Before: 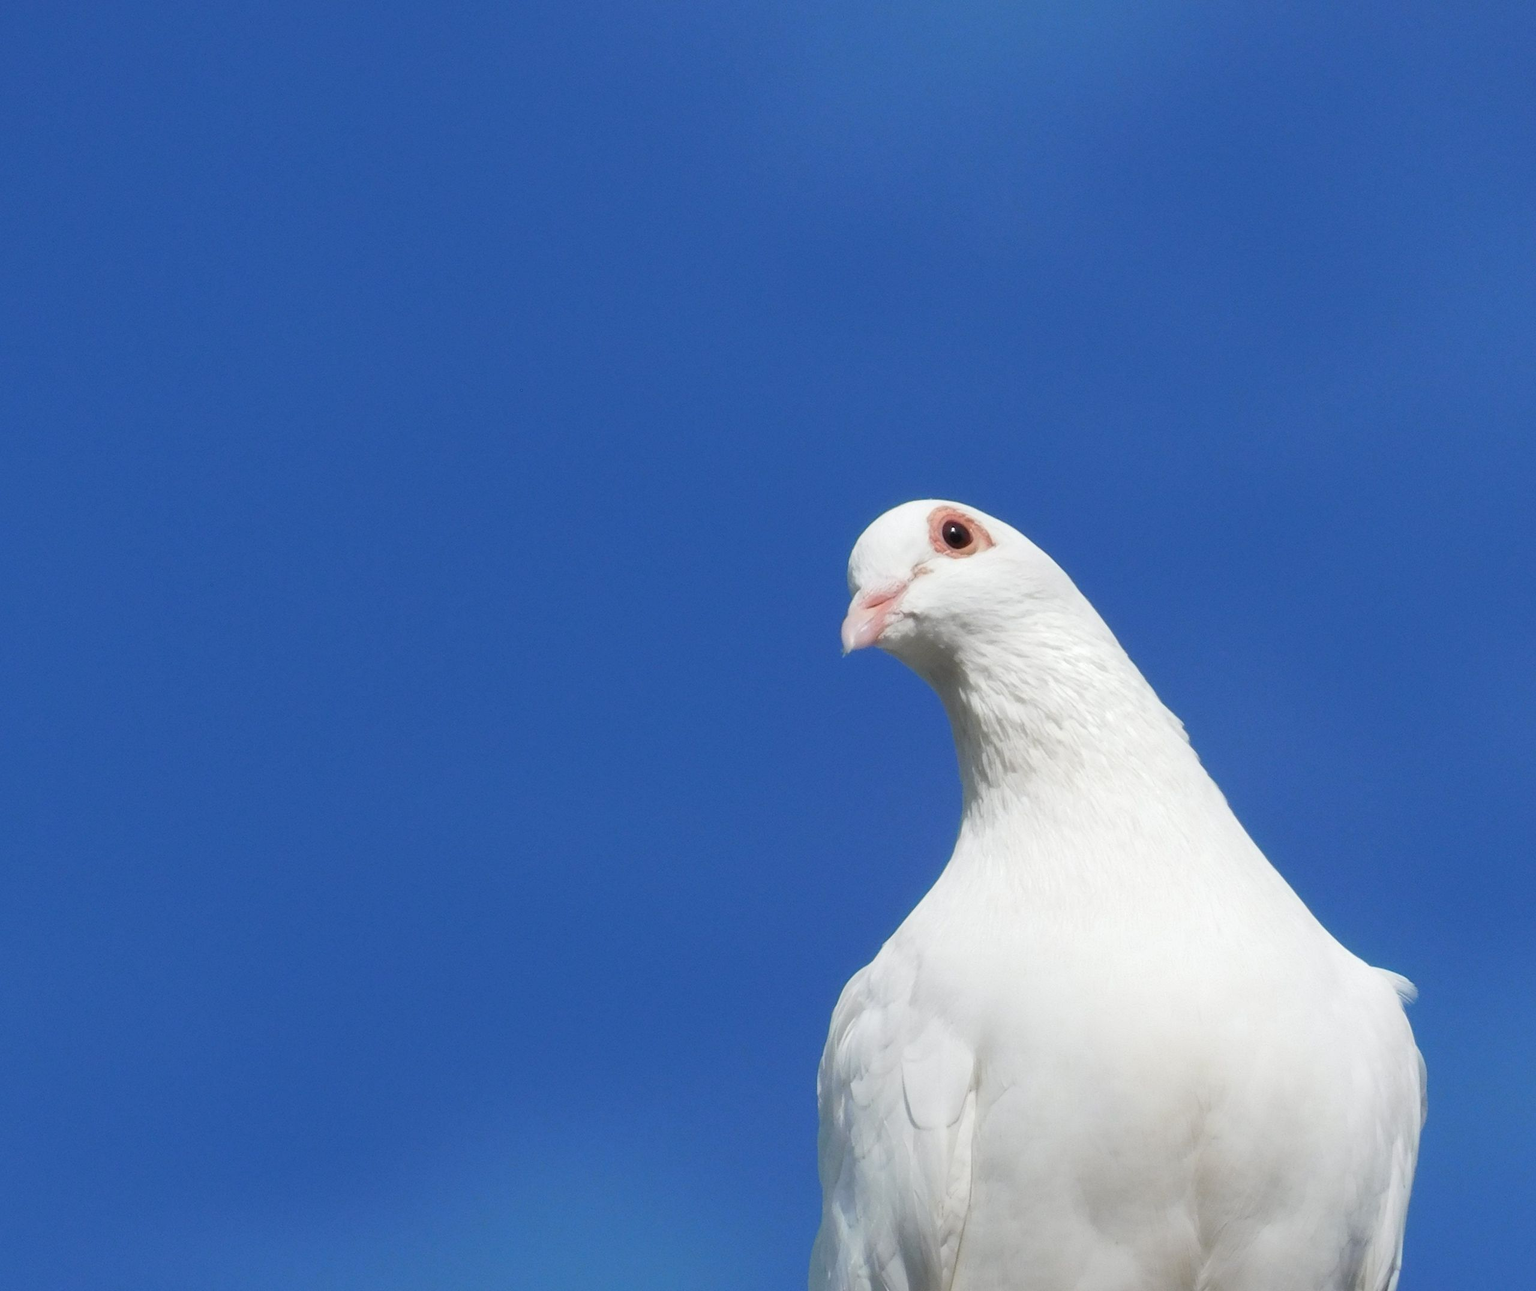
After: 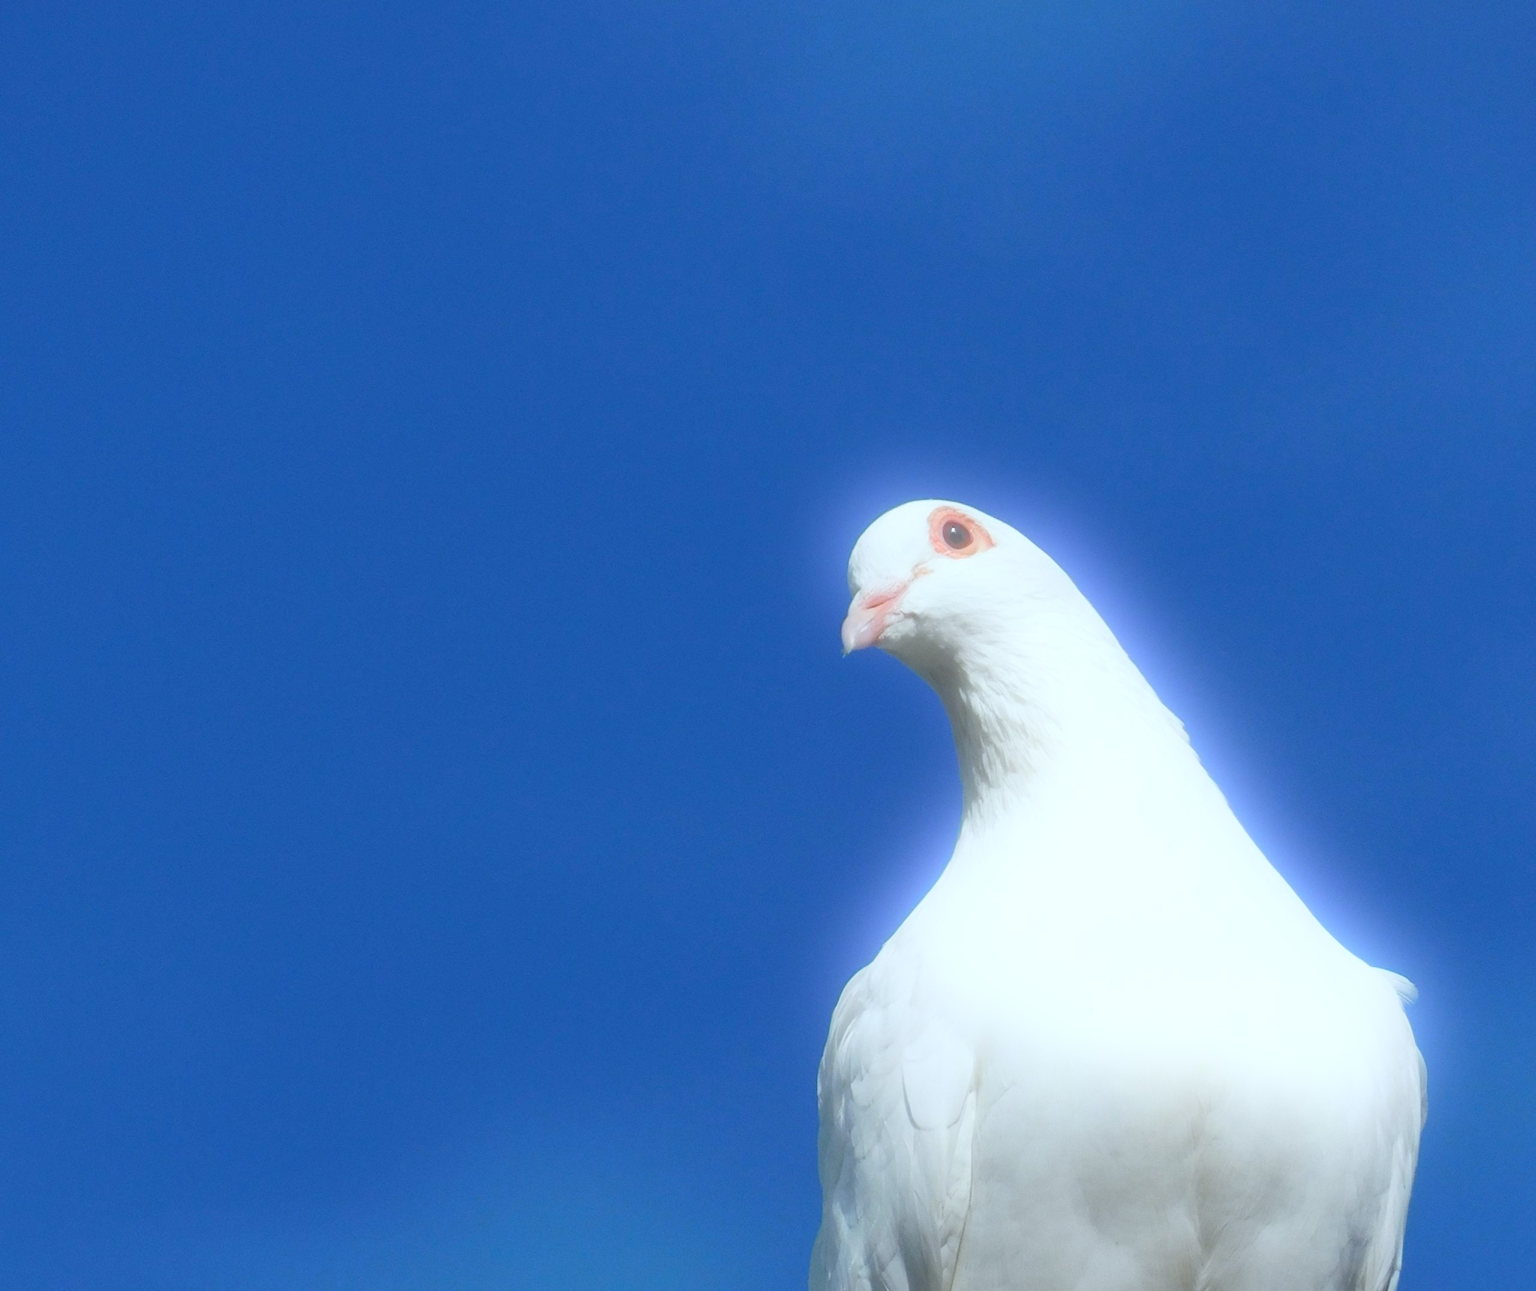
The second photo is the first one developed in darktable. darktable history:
color calibration: illuminant Planckian (black body), adaptation linear Bradford (ICC v4), x 0.364, y 0.367, temperature 4417.56 K, saturation algorithm version 1 (2020)
bloom: size 16%, threshold 98%, strength 20%
